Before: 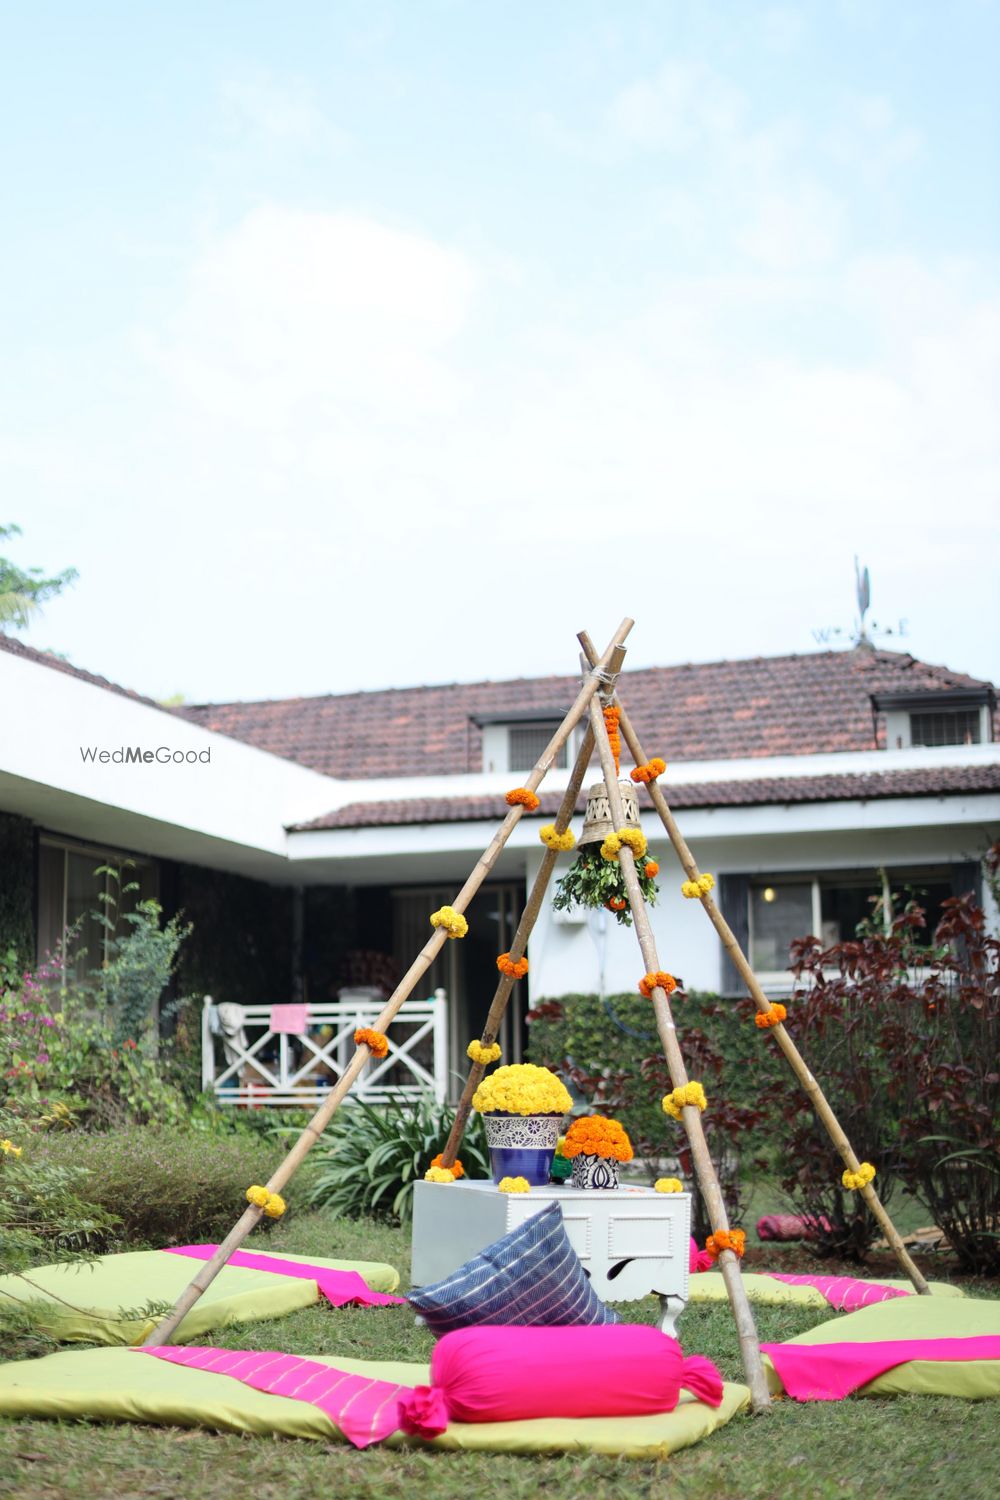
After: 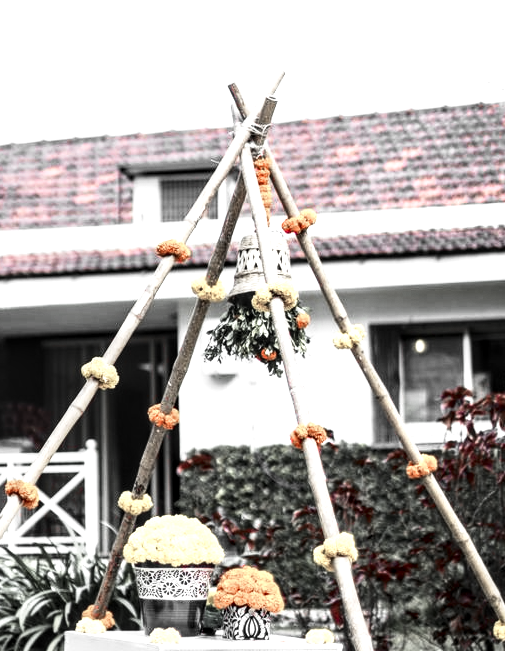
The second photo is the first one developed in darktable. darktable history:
tone equalizer: -8 EV -1.1 EV, -7 EV -1.04 EV, -6 EV -0.905 EV, -5 EV -0.569 EV, -3 EV 0.577 EV, -2 EV 0.889 EV, -1 EV 1.01 EV, +0 EV 1.07 EV, edges refinement/feathering 500, mask exposure compensation -1.57 EV, preserve details no
tone curve: curves: ch0 [(0, 0) (0.003, 0.003) (0.011, 0.012) (0.025, 0.027) (0.044, 0.048) (0.069, 0.075) (0.1, 0.108) (0.136, 0.147) (0.177, 0.192) (0.224, 0.243) (0.277, 0.3) (0.335, 0.363) (0.399, 0.433) (0.468, 0.508) (0.543, 0.589) (0.623, 0.676) (0.709, 0.769) (0.801, 0.868) (0.898, 0.949) (1, 1)], preserve colors none
color zones: curves: ch1 [(0, 0.831) (0.08, 0.771) (0.157, 0.268) (0.241, 0.207) (0.562, -0.005) (0.714, -0.013) (0.876, 0.01) (1, 0.831)]
color correction: highlights b* -0.046, saturation 0.809
crop: left 34.96%, top 36.608%, right 14.533%, bottom 19.958%
local contrast: highlights 29%, detail 150%
